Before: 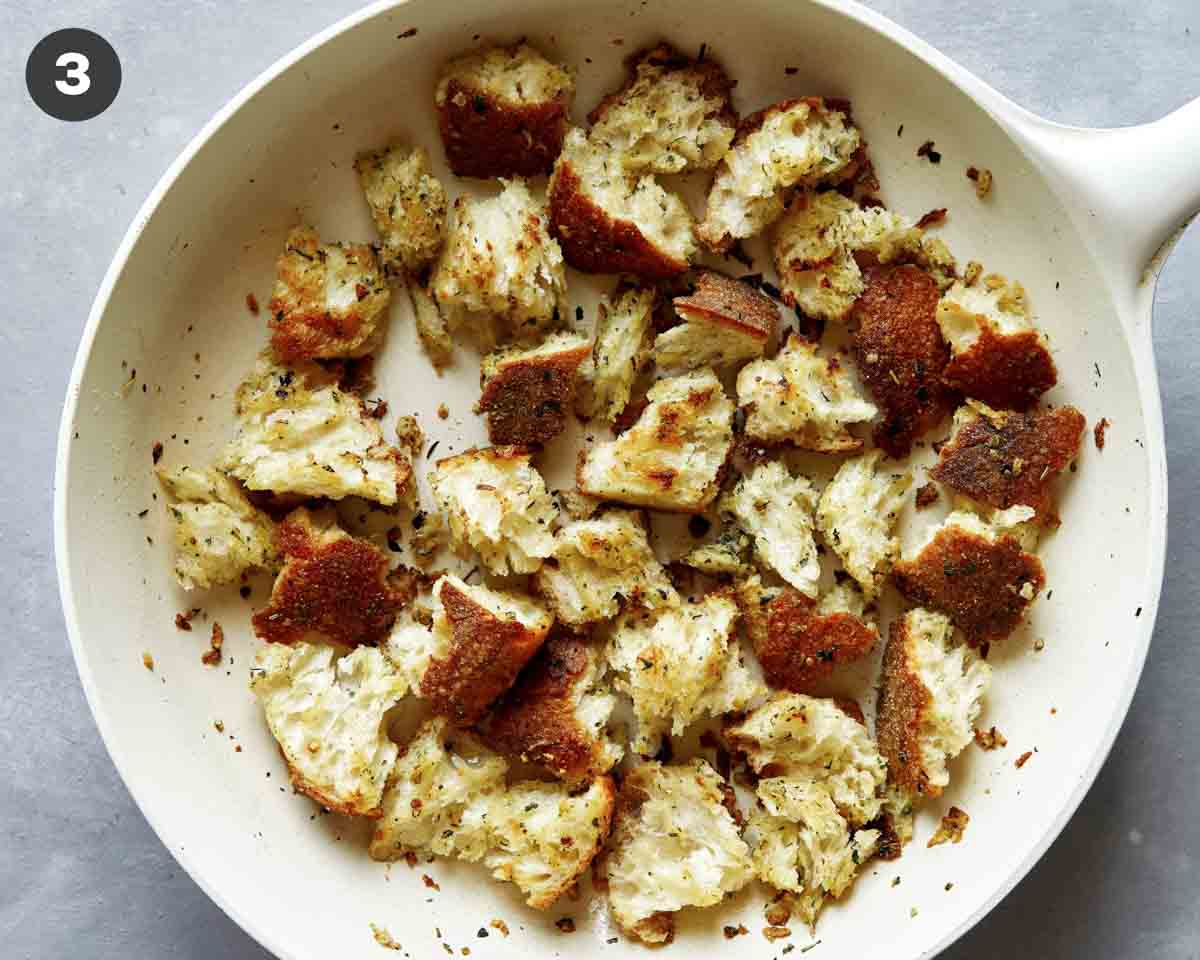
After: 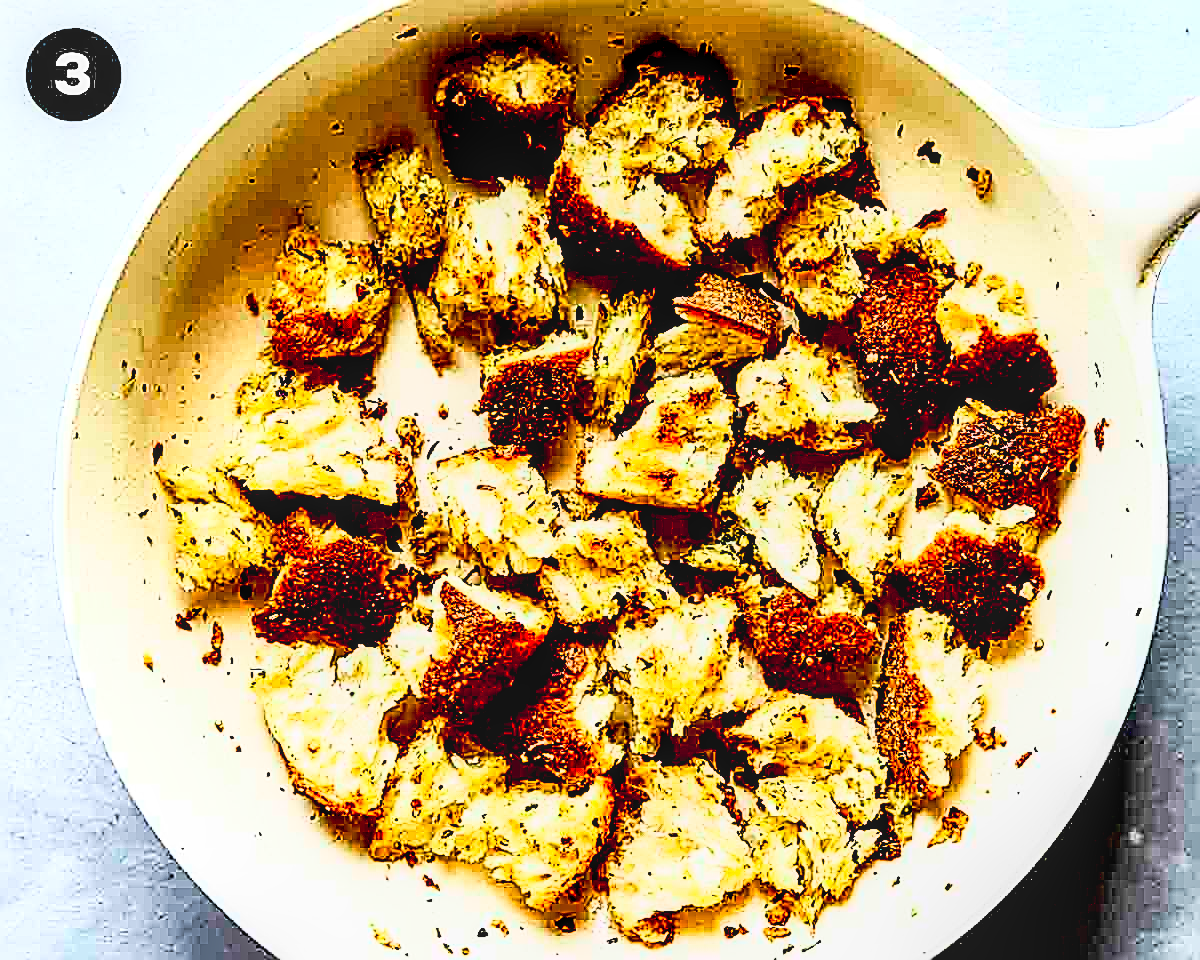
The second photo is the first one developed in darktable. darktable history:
base curve: curves: ch0 [(0, 0) (0.007, 0.004) (0.027, 0.03) (0.046, 0.07) (0.207, 0.54) (0.442, 0.872) (0.673, 0.972) (1, 1)]
tone curve: curves: ch0 [(0, 0) (0.15, 0.17) (0.452, 0.437) (0.611, 0.588) (0.751, 0.749) (1, 1)]; ch1 [(0, 0) (0.325, 0.327) (0.413, 0.442) (0.475, 0.467) (0.512, 0.522) (0.541, 0.55) (0.617, 0.612) (0.695, 0.697) (1, 1)]; ch2 [(0, 0) (0.386, 0.397) (0.452, 0.459) (0.505, 0.498) (0.536, 0.546) (0.574, 0.571) (0.633, 0.653) (1, 1)], preserve colors none
sharpen: amount 1.984
exposure: black level correction 0.057, compensate exposure bias true, compensate highlight preservation false
tone equalizer: -8 EV -0.437 EV, -7 EV -0.408 EV, -6 EV -0.33 EV, -5 EV -0.195 EV, -3 EV 0.214 EV, -2 EV 0.355 EV, -1 EV 0.387 EV, +0 EV 0.393 EV, edges refinement/feathering 500, mask exposure compensation -1.57 EV, preserve details no
local contrast: on, module defaults
